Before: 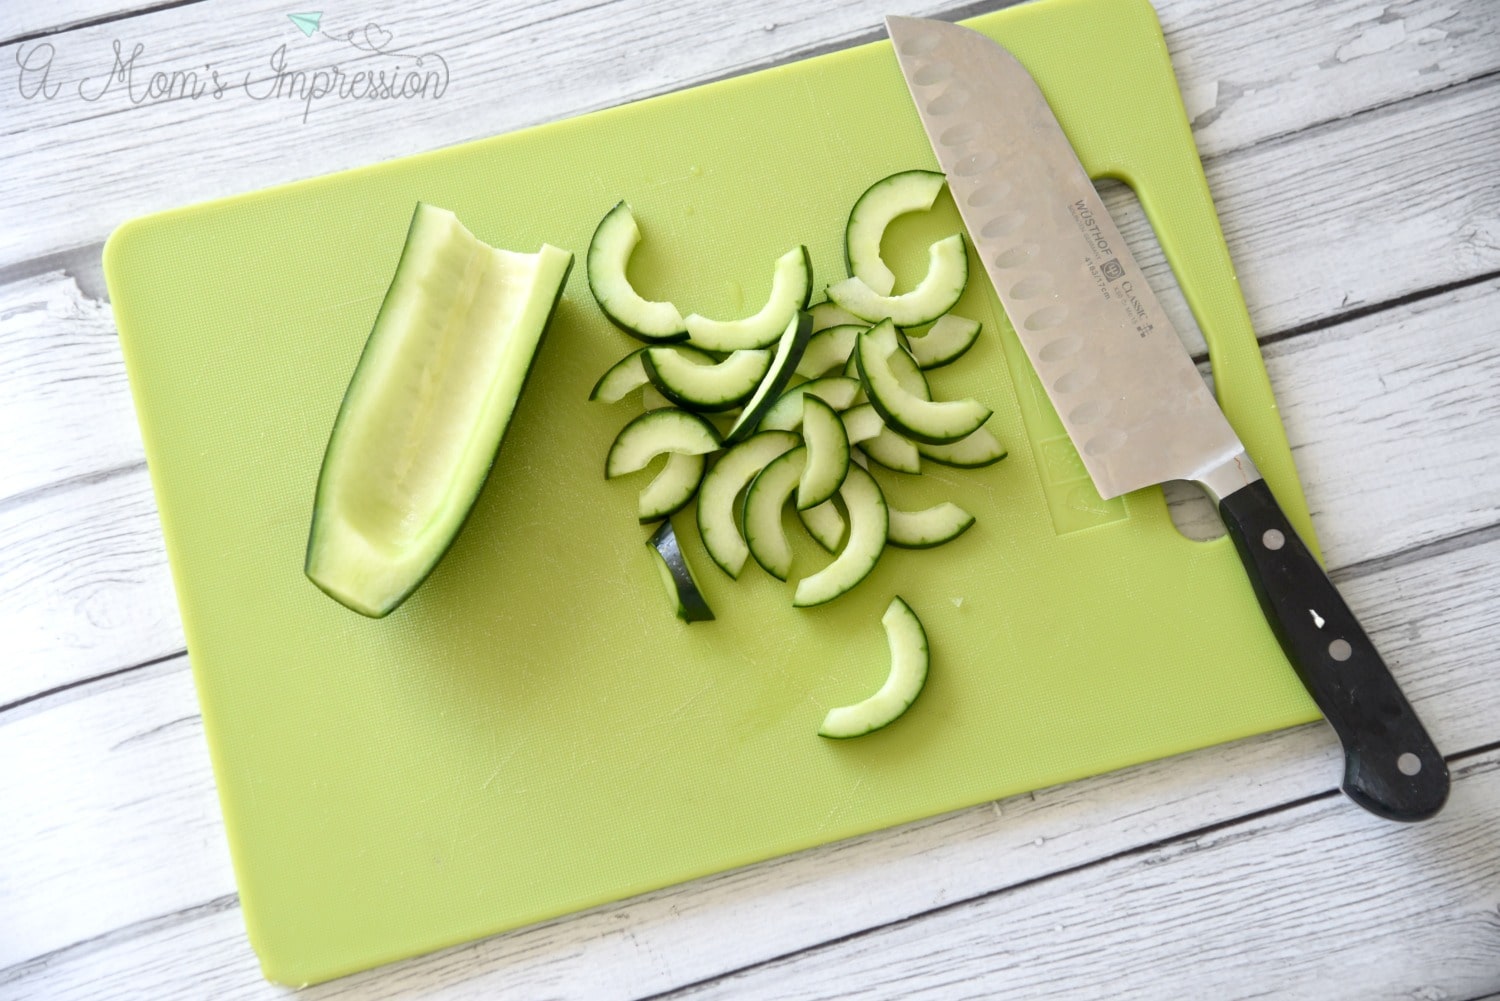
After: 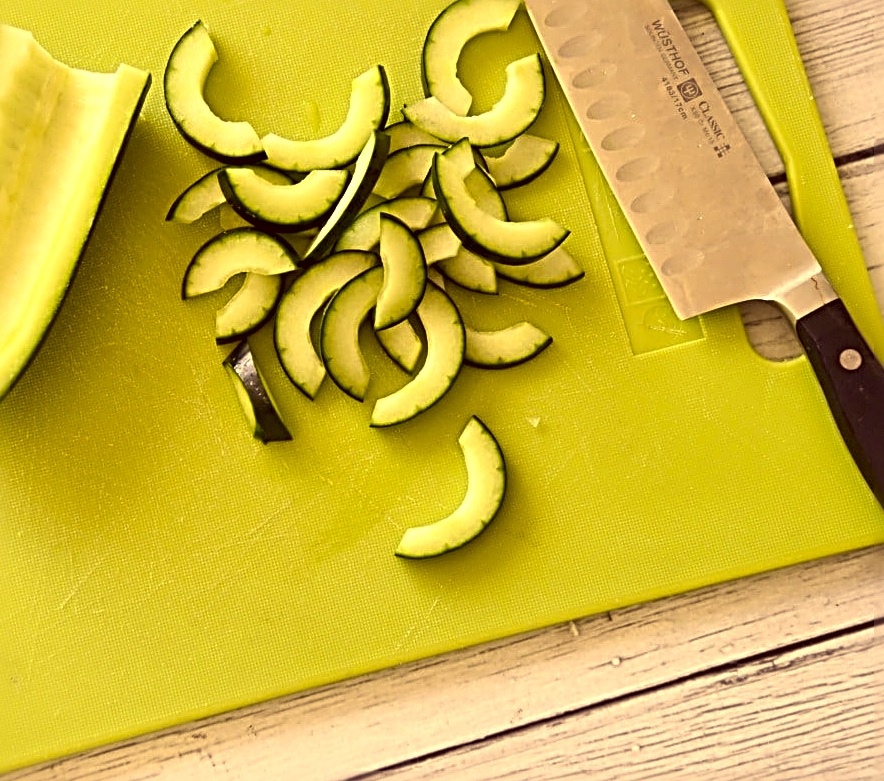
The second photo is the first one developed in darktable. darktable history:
color correction: highlights a* 9.95, highlights b* 38.6, shadows a* 14.8, shadows b* 3.42
sharpen: radius 3.698, amount 0.924
crop and rotate: left 28.283%, top 18.069%, right 12.754%, bottom 3.902%
local contrast: mode bilateral grid, contrast 26, coarseness 61, detail 152%, midtone range 0.2
